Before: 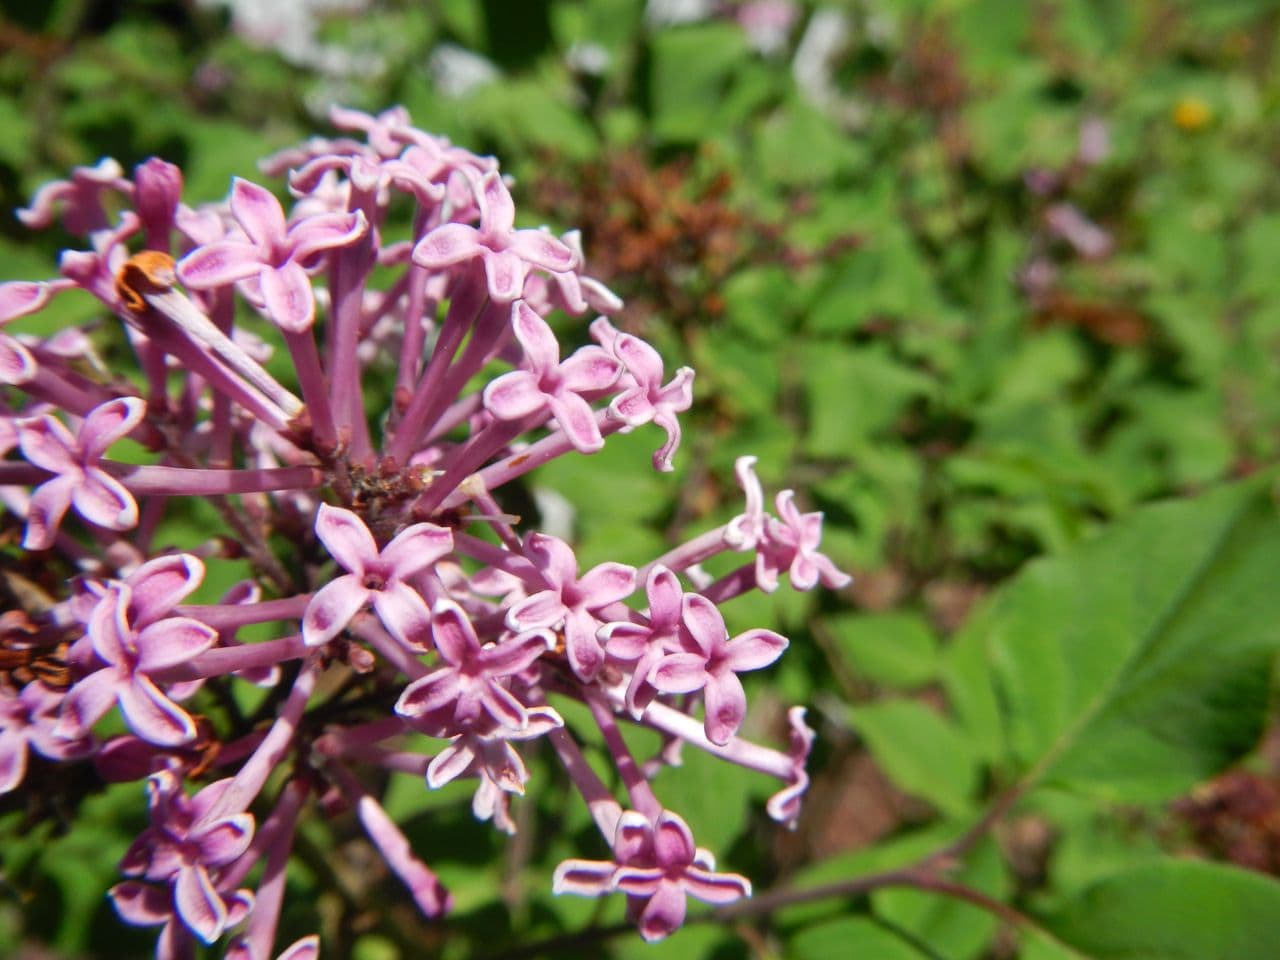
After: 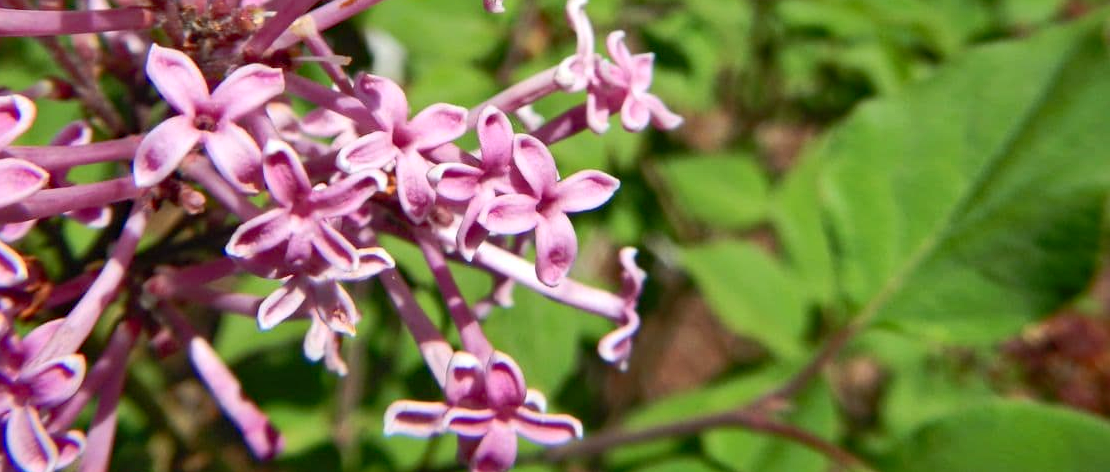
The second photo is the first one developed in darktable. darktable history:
crop and rotate: left 13.28%, top 47.916%, bottom 2.893%
haze removal: adaptive false
shadows and highlights: on, module defaults
contrast brightness saturation: contrast 0.235, brightness 0.091
